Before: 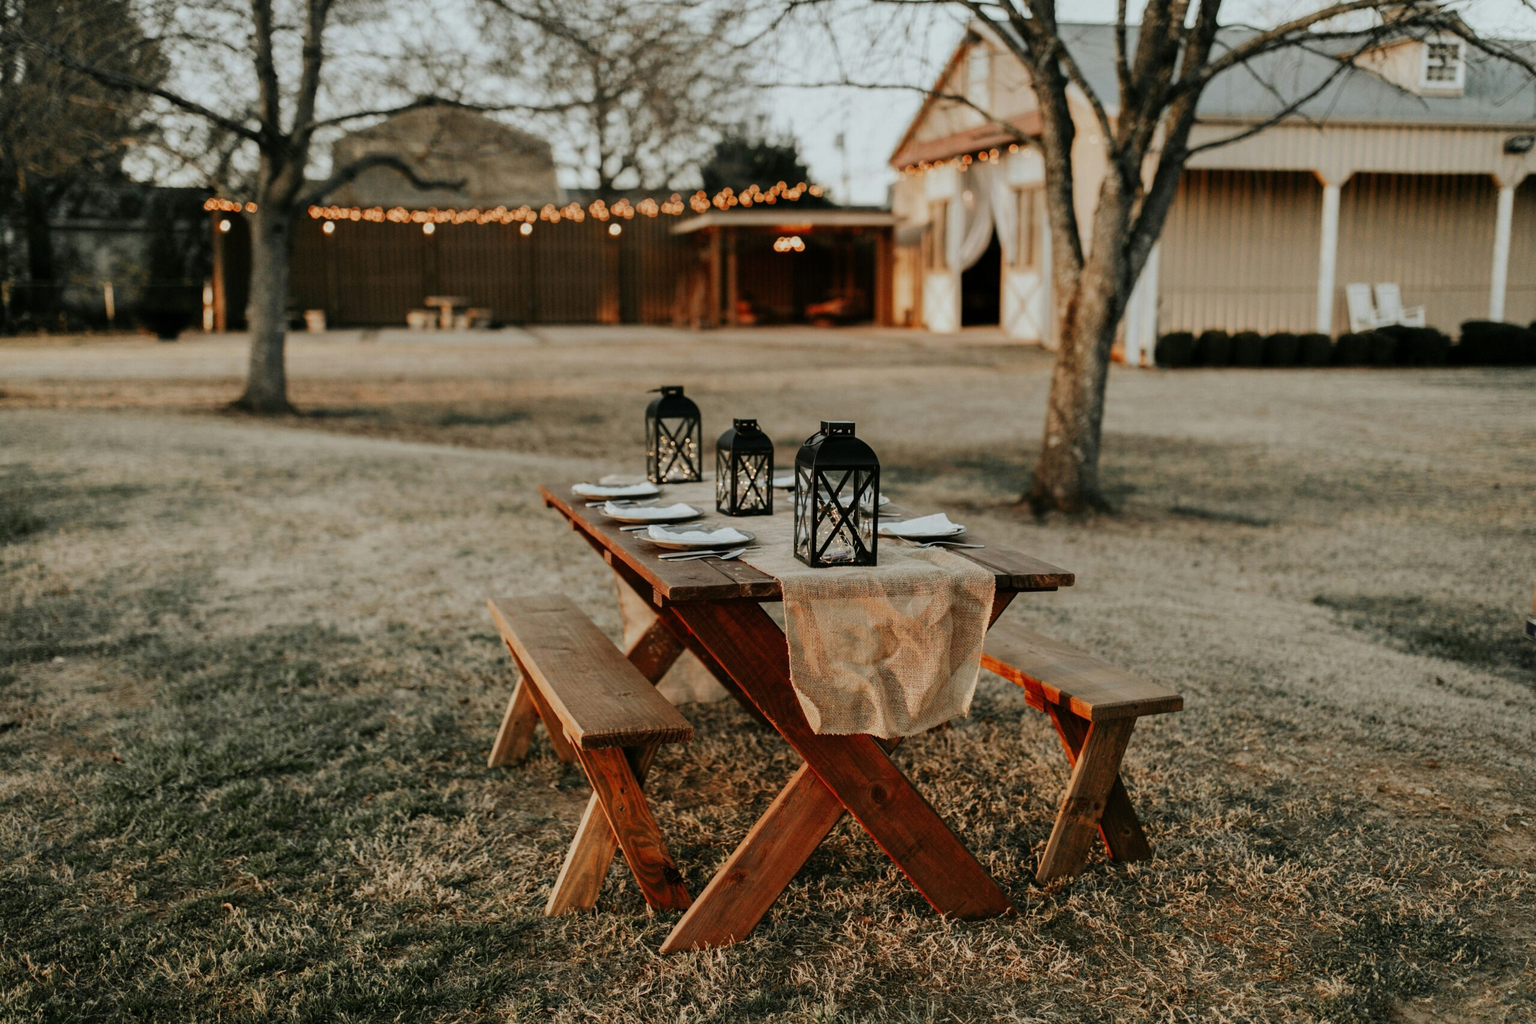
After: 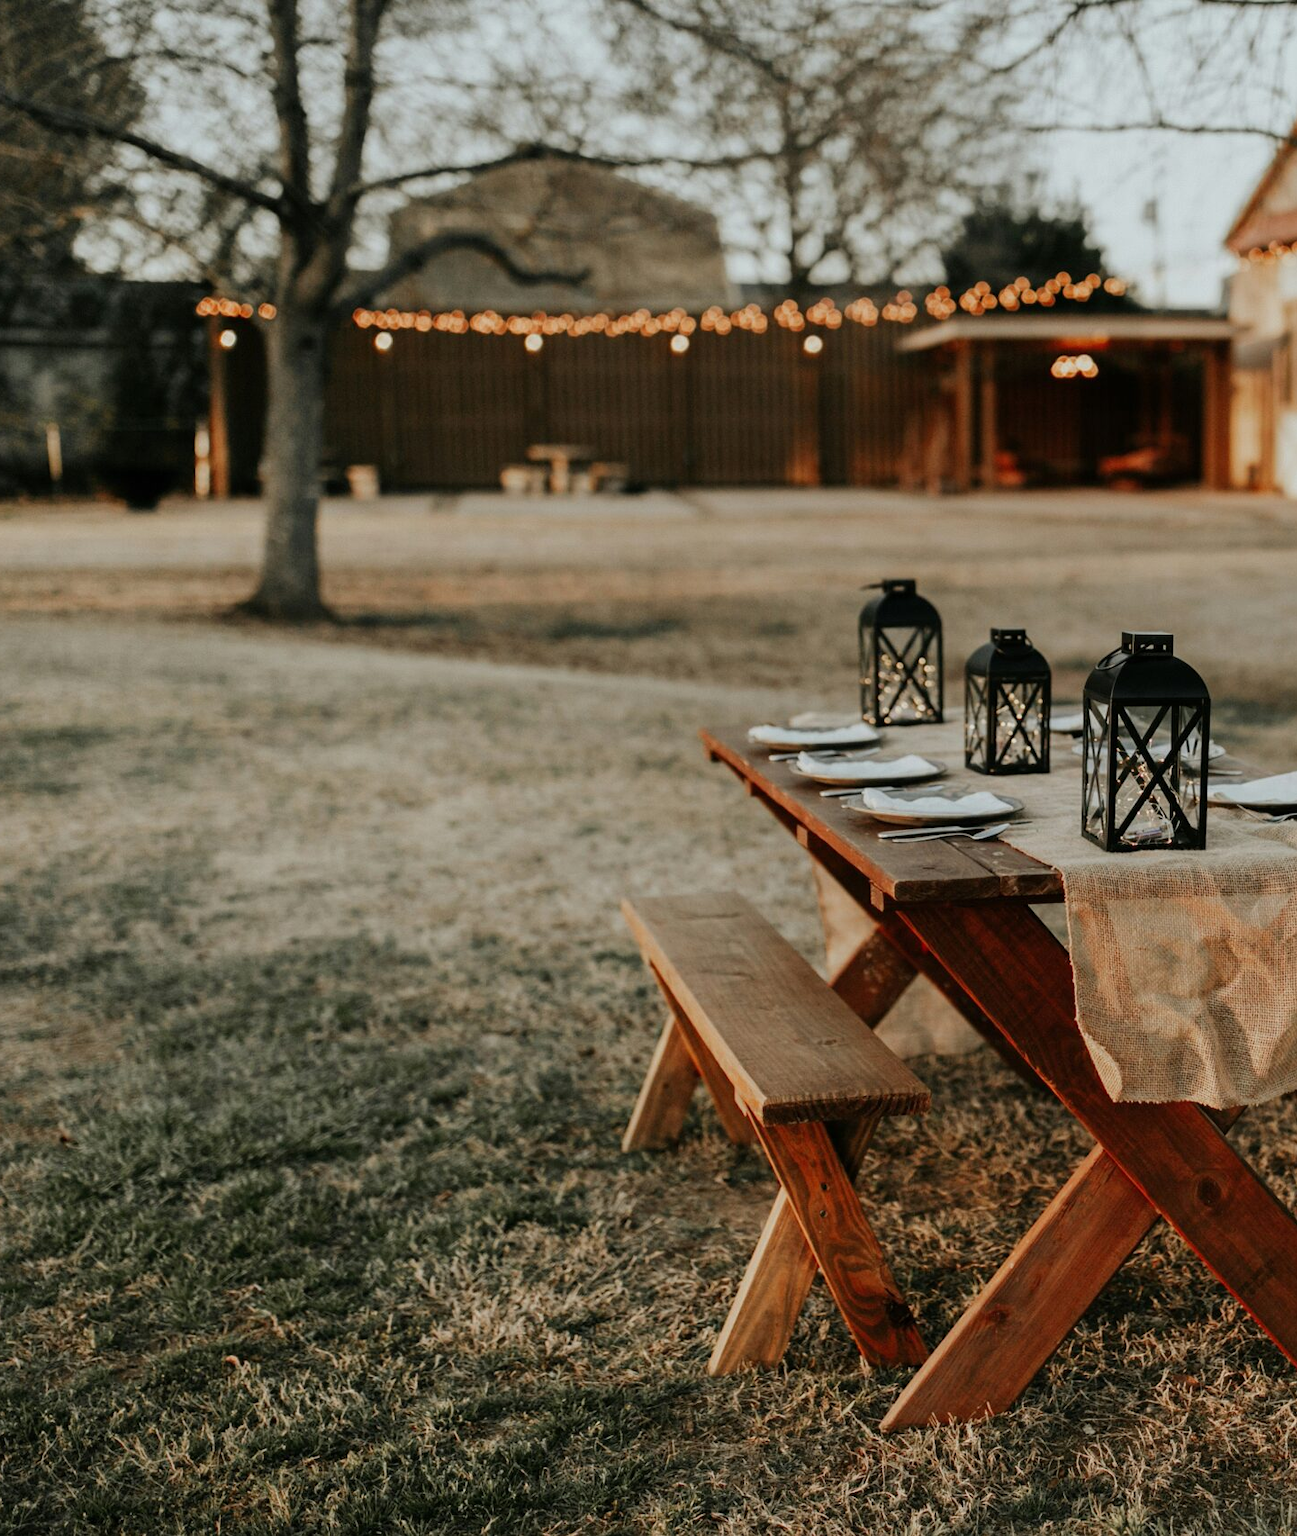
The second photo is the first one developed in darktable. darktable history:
crop: left 4.767%, right 38.914%
